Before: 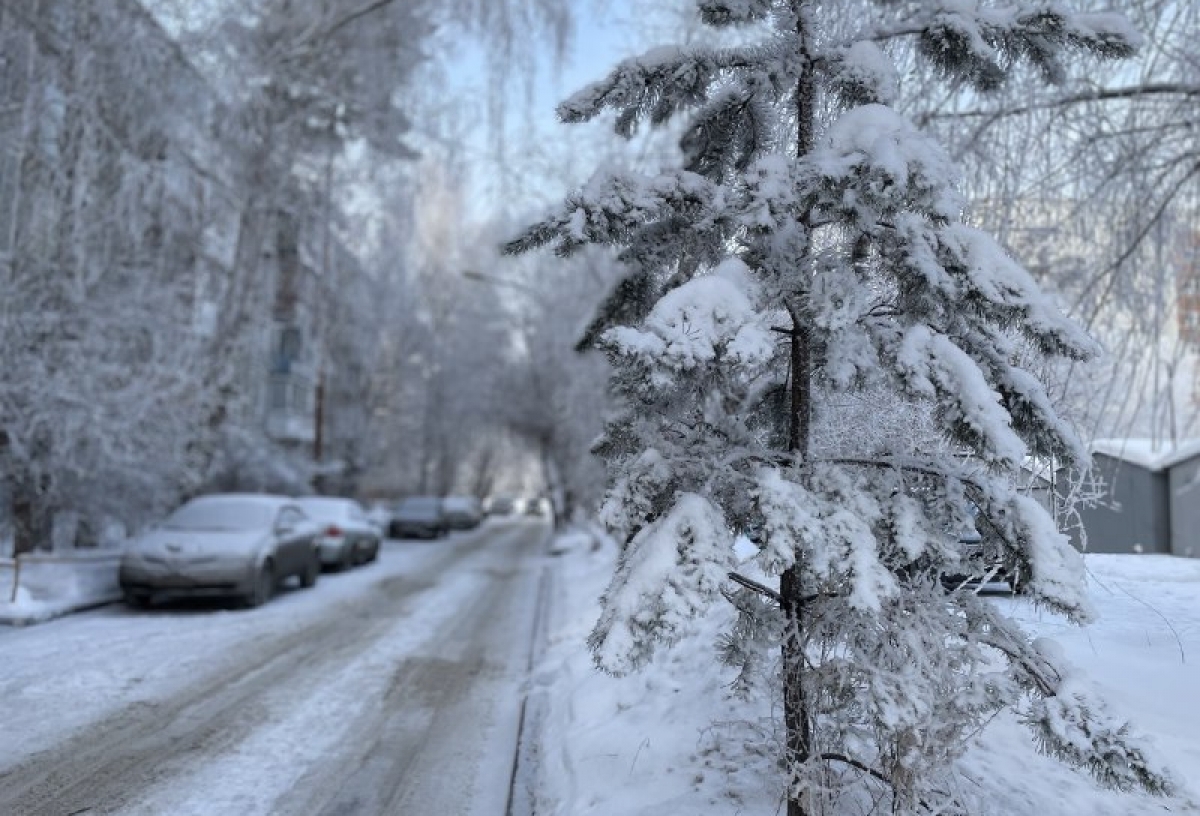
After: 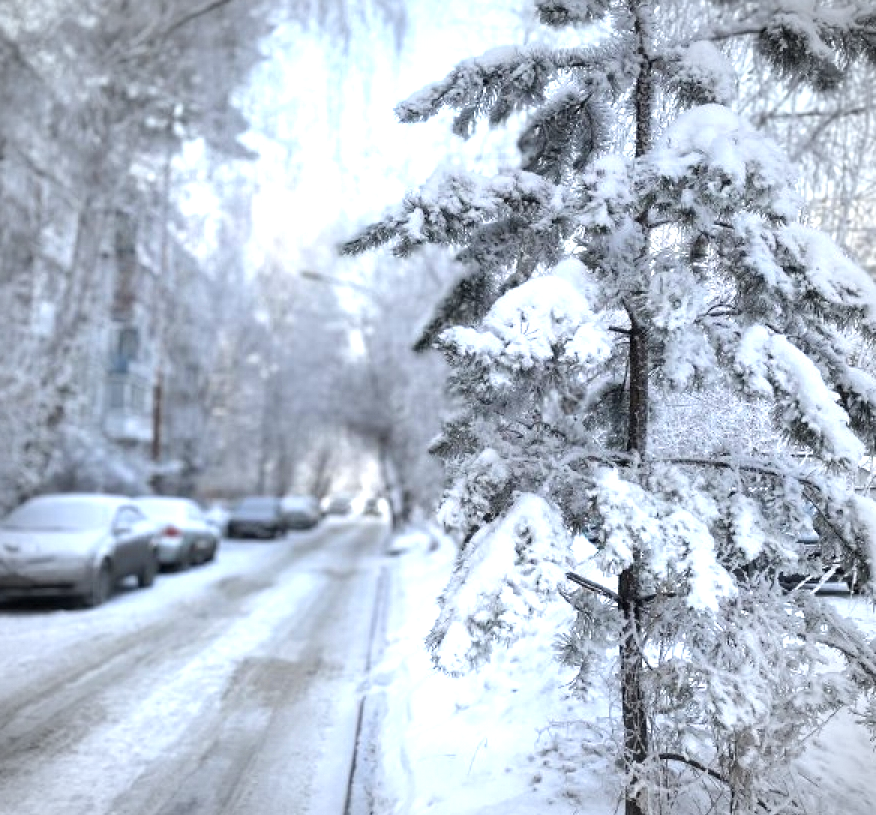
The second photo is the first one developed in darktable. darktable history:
crop: left 13.563%, right 13.383%
exposure: black level correction 0, exposure 1.172 EV, compensate highlight preservation false
vignetting: on, module defaults
